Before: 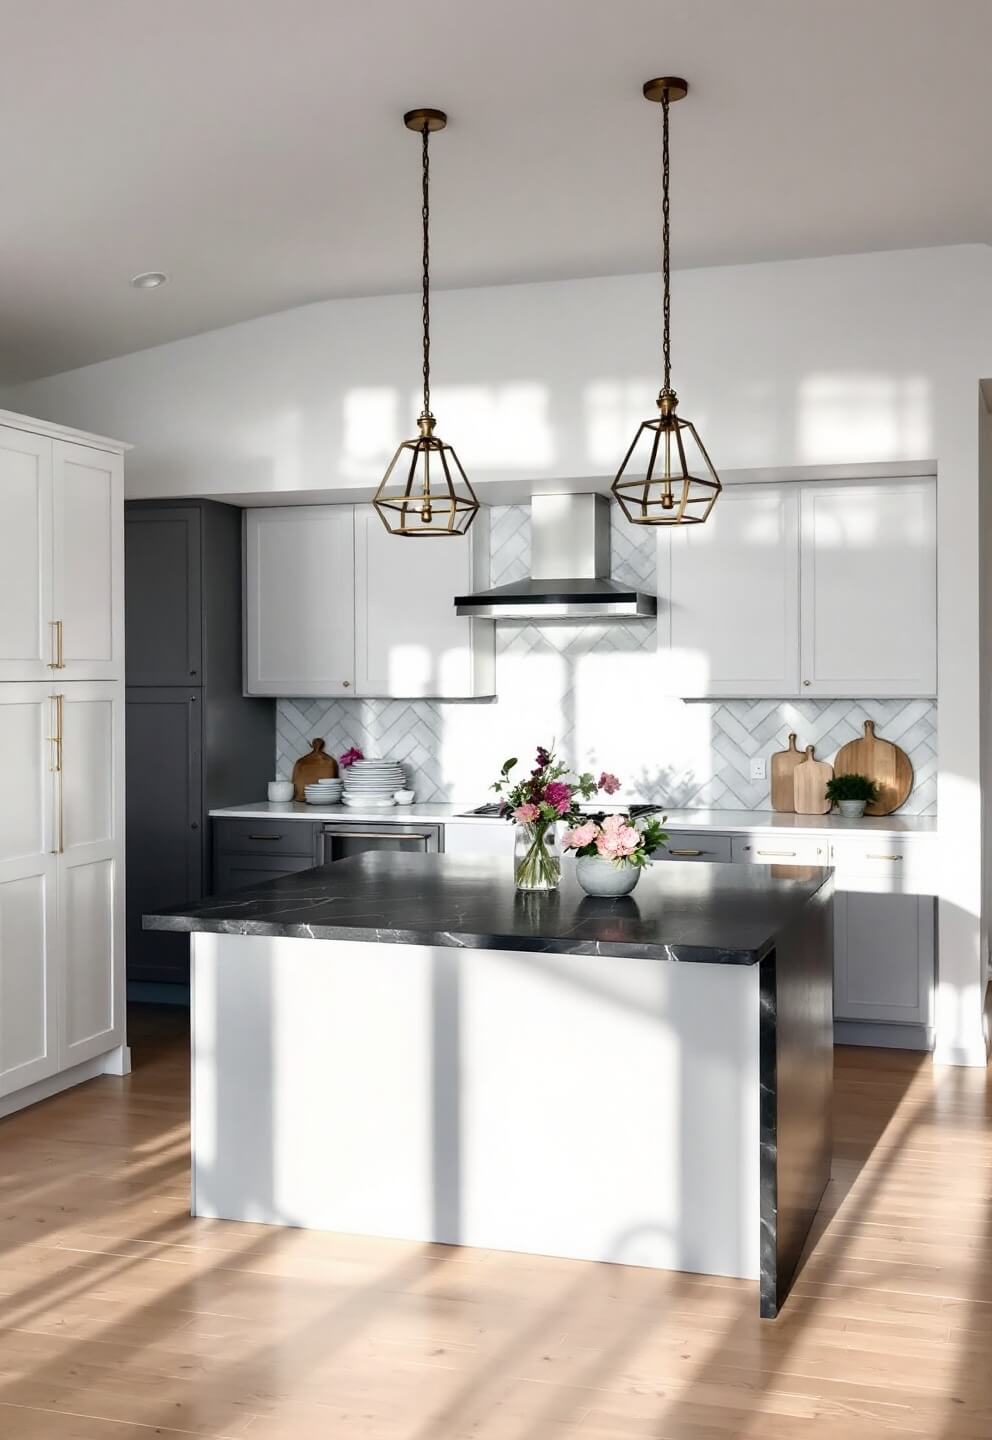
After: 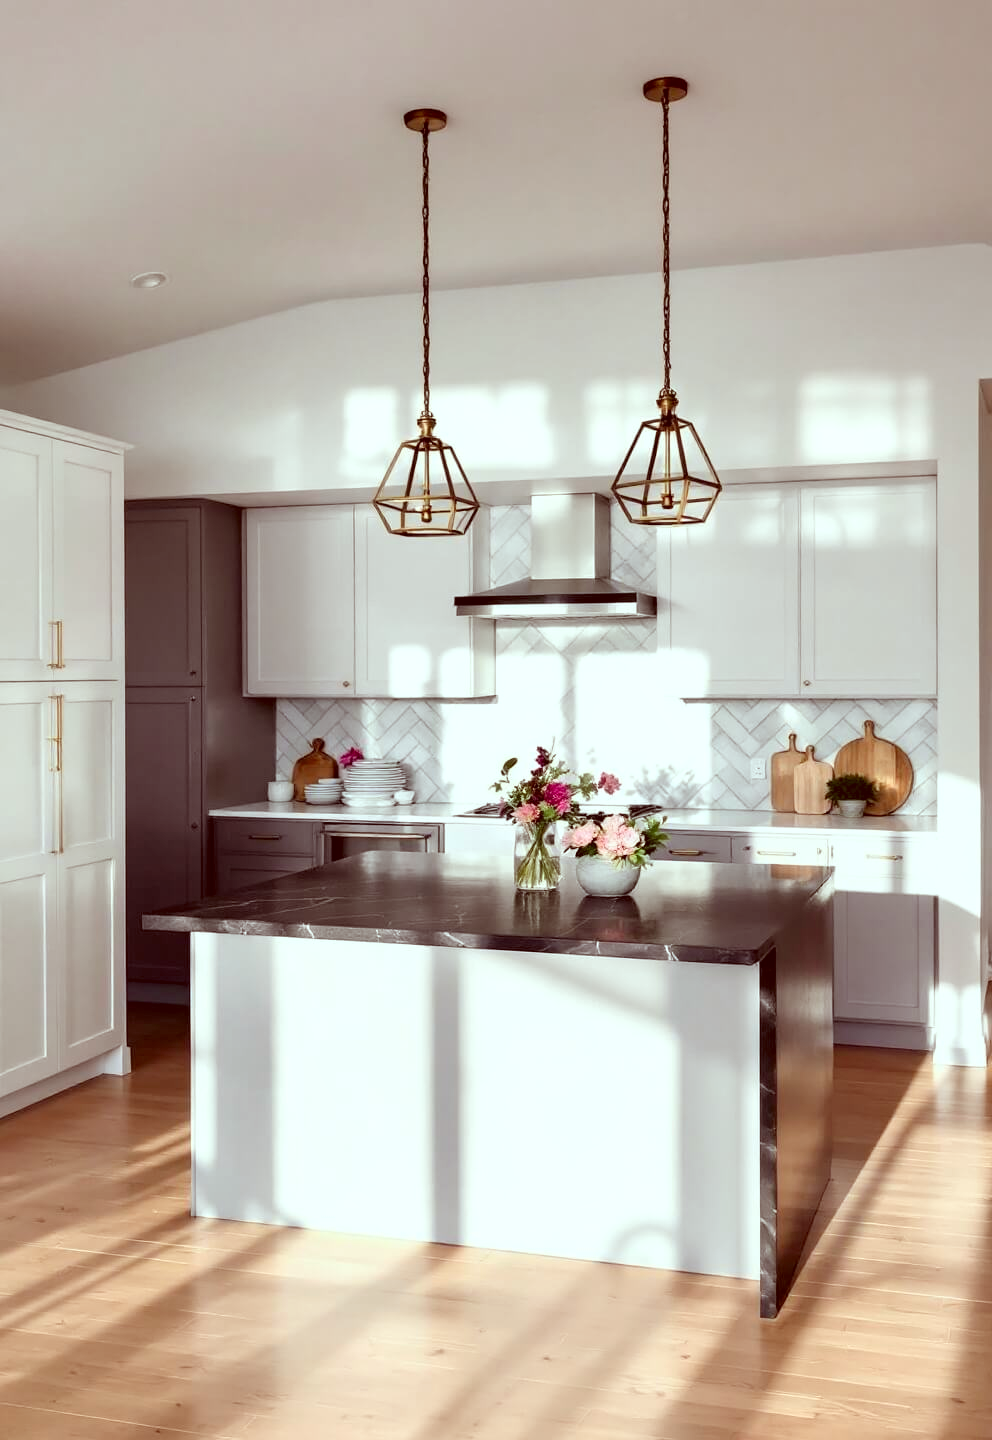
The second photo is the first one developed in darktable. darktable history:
color correction: highlights a* -7.23, highlights b* -0.161, shadows a* 20.08, shadows b* 11.73
contrast brightness saturation: contrast 0.03, brightness 0.06, saturation 0.13
local contrast: highlights 100%, shadows 100%, detail 120%, midtone range 0.2
